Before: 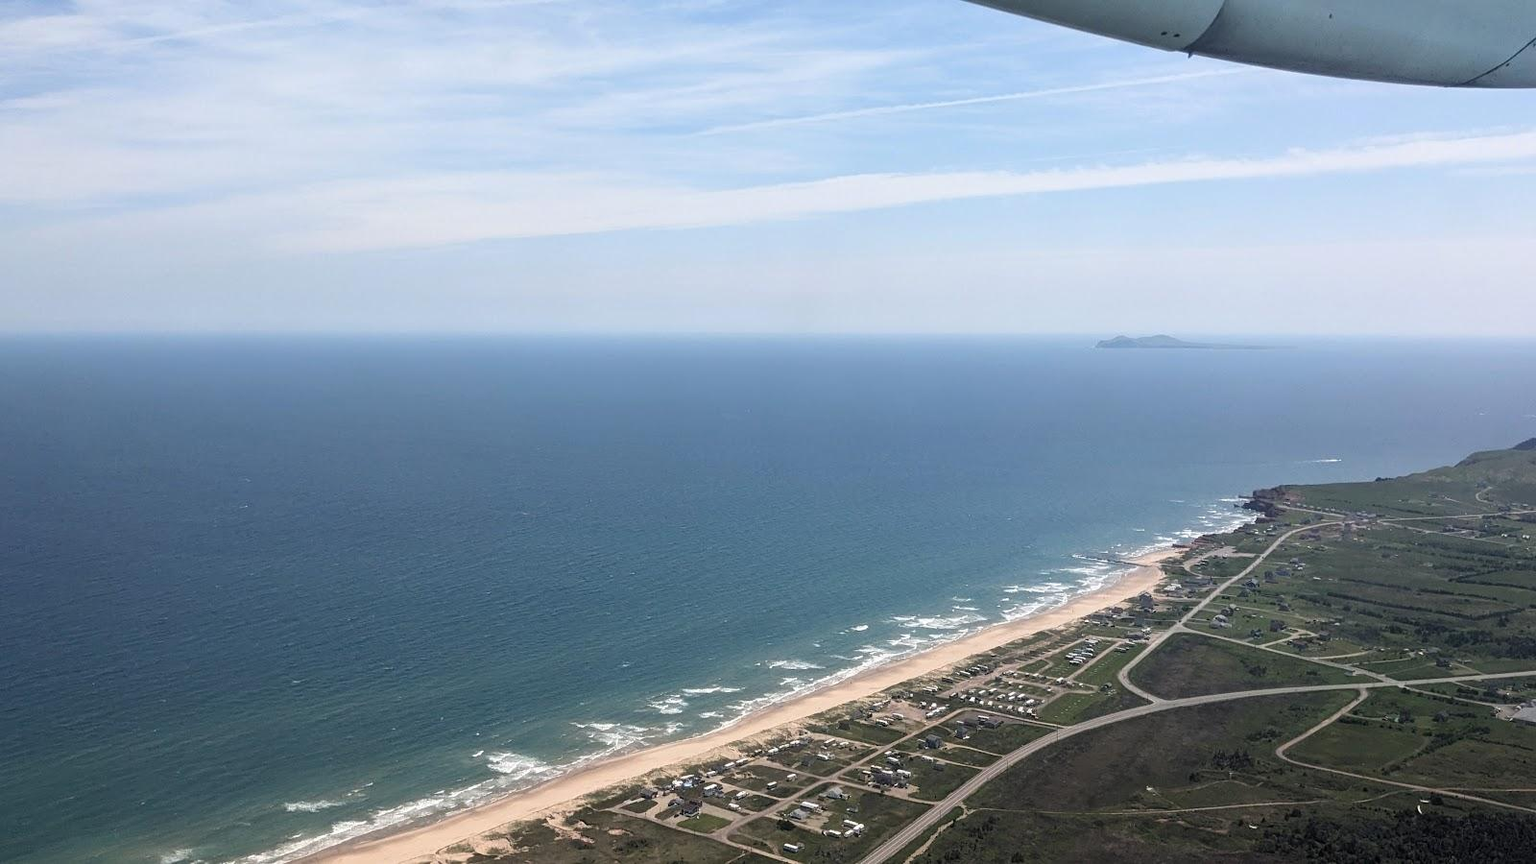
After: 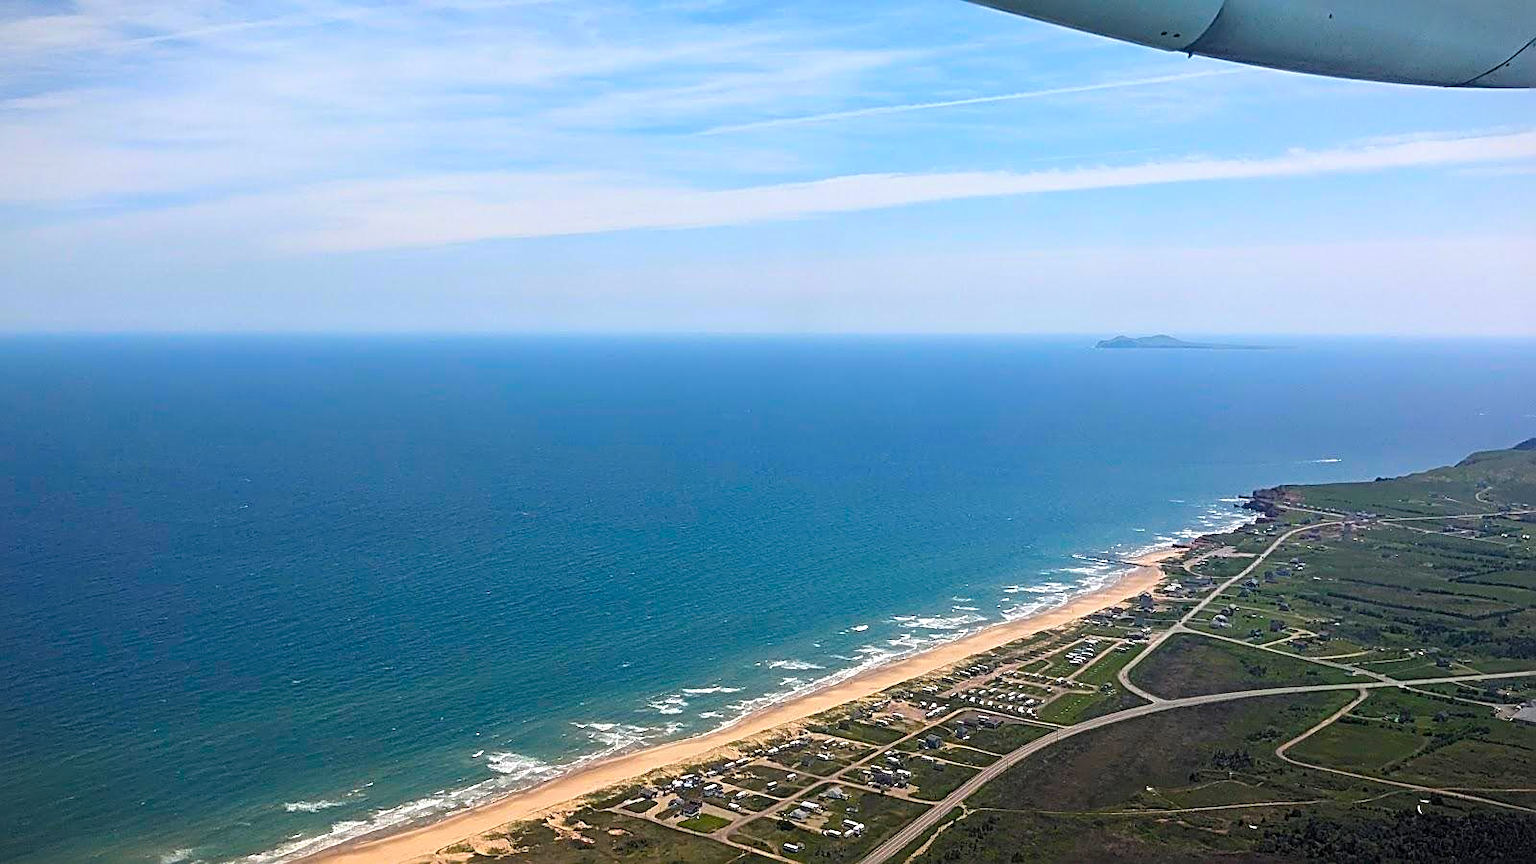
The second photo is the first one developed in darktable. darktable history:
vignetting: fall-off start 100%, brightness -0.282, width/height ratio 1.31
sharpen: radius 2.676, amount 0.669
color balance rgb: perceptual saturation grading › global saturation 100%
